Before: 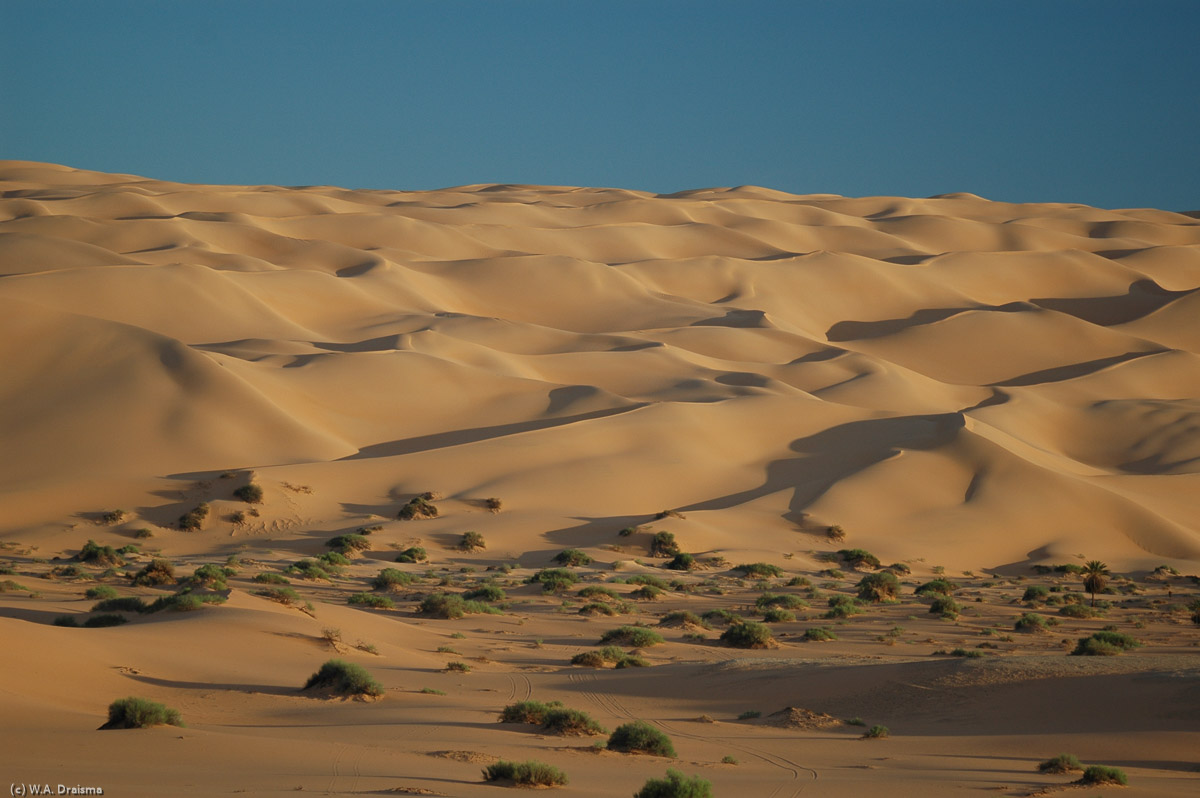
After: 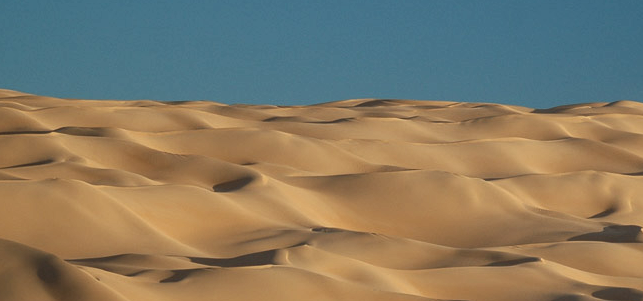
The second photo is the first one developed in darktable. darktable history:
crop: left 10.29%, top 10.659%, right 36.081%, bottom 51.524%
local contrast: detail 142%
